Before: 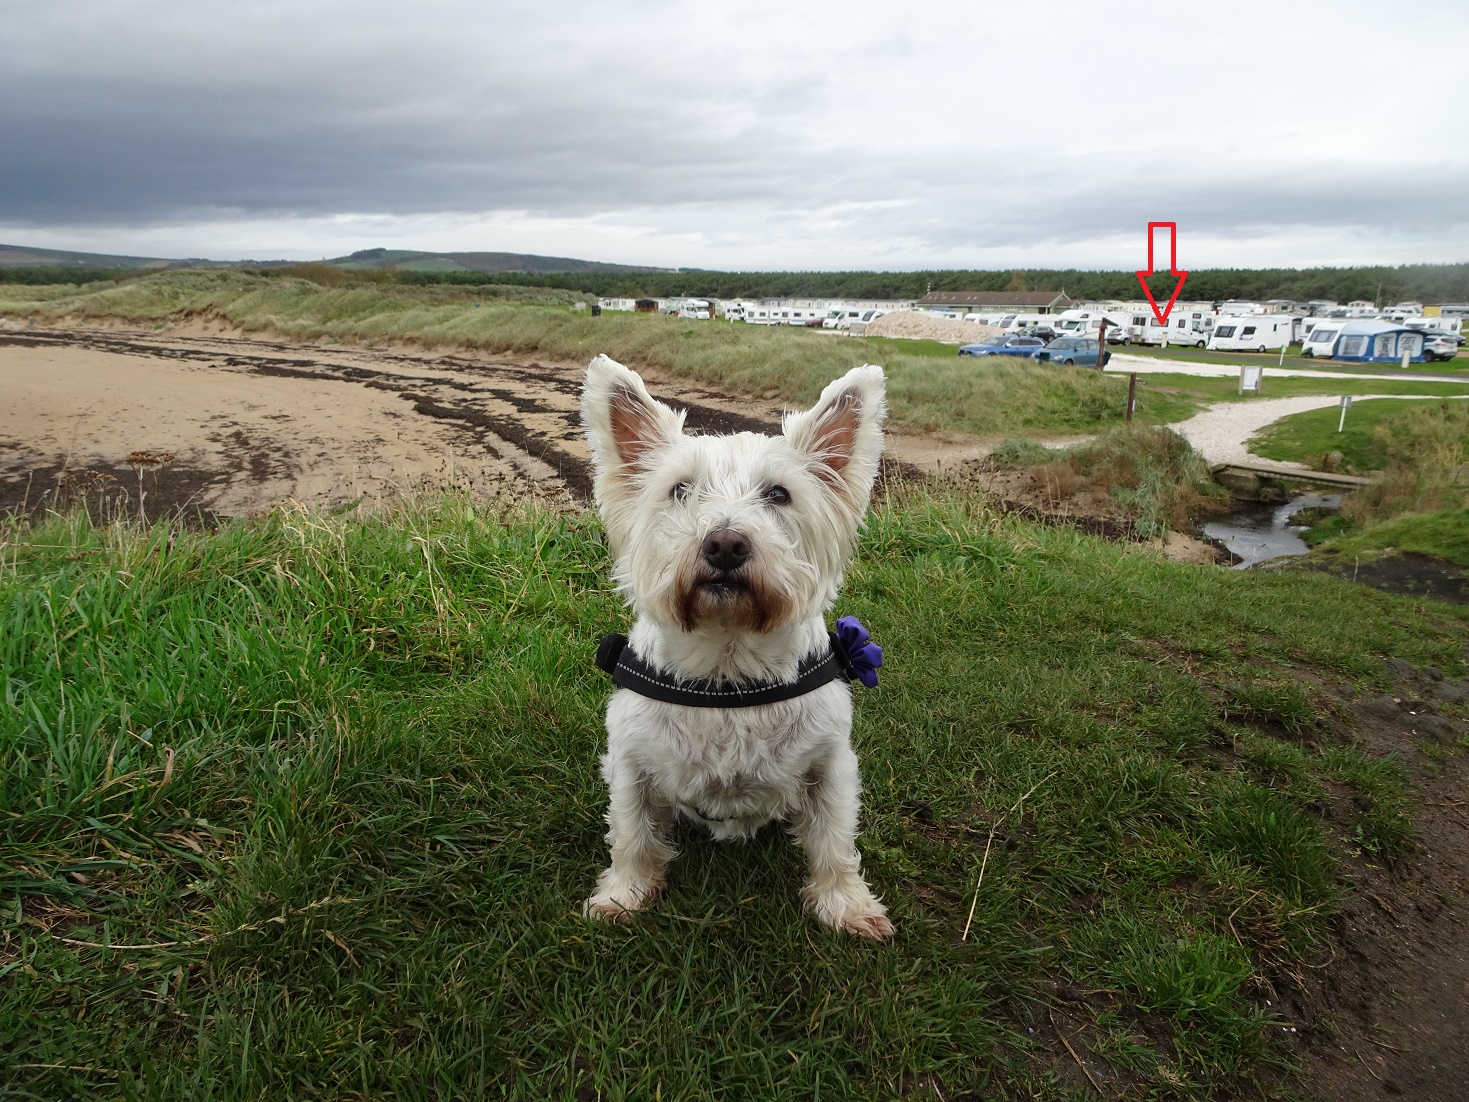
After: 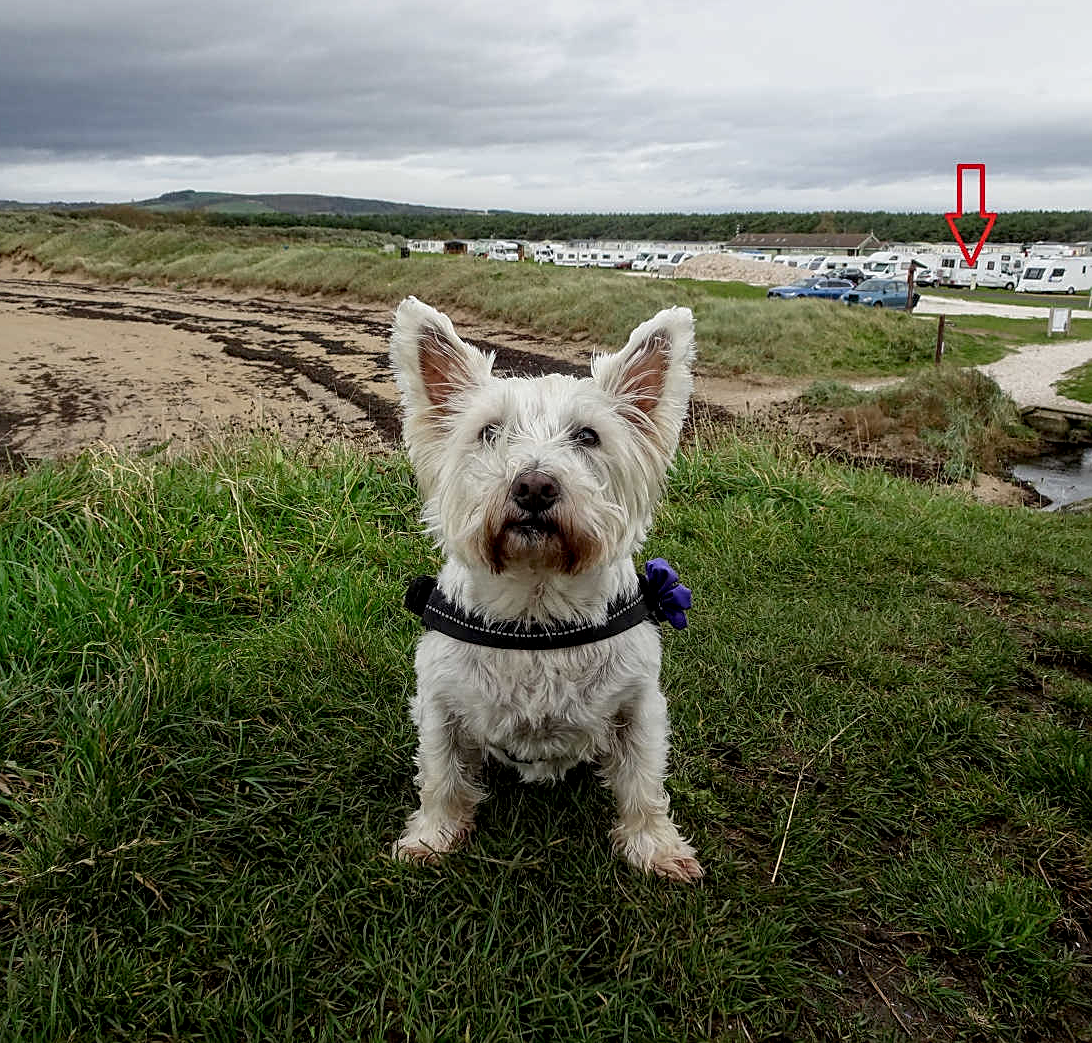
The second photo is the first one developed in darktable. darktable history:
sharpen: on, module defaults
exposure: black level correction 0.006, exposure -0.221 EV, compensate highlight preservation false
color correction: highlights b* 0.004
local contrast: detail 130%
crop and rotate: left 13.018%, top 5.341%, right 12.593%
